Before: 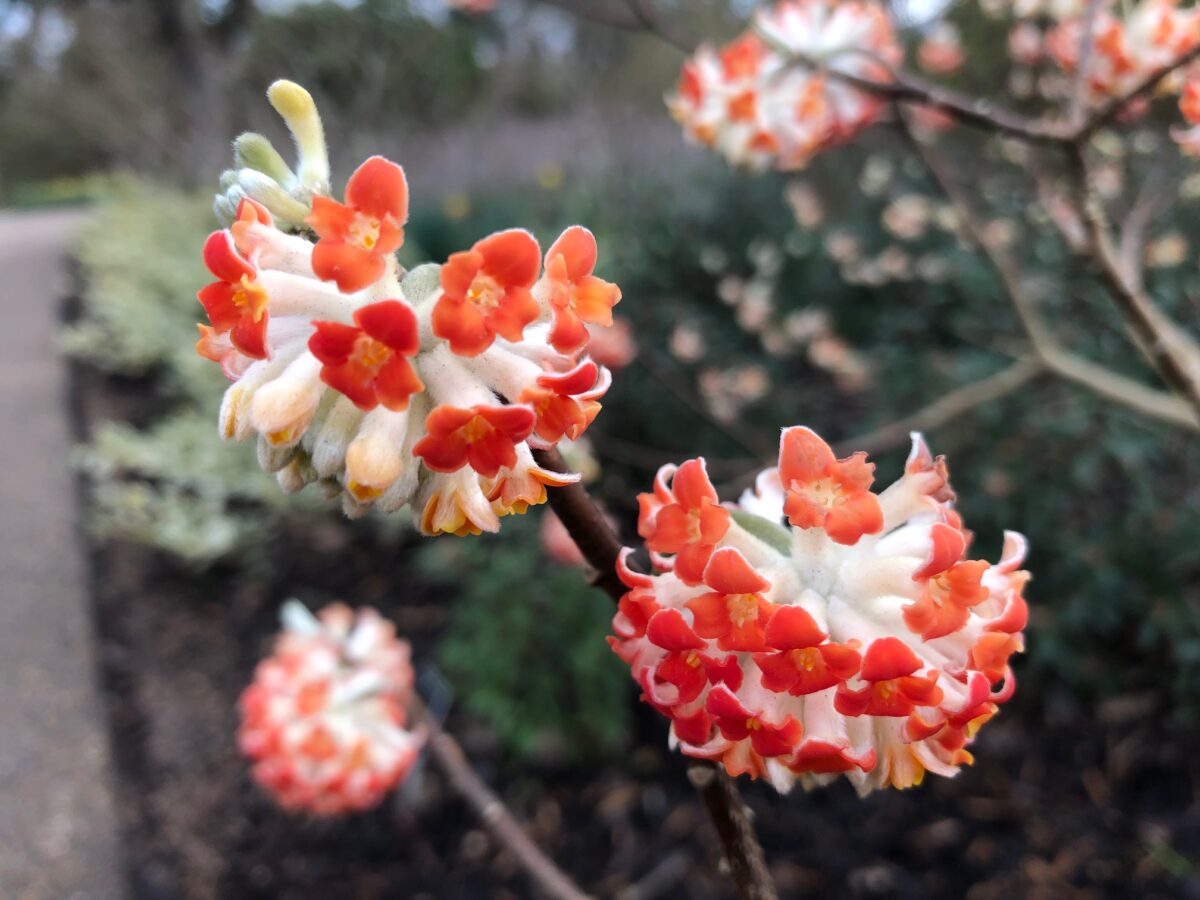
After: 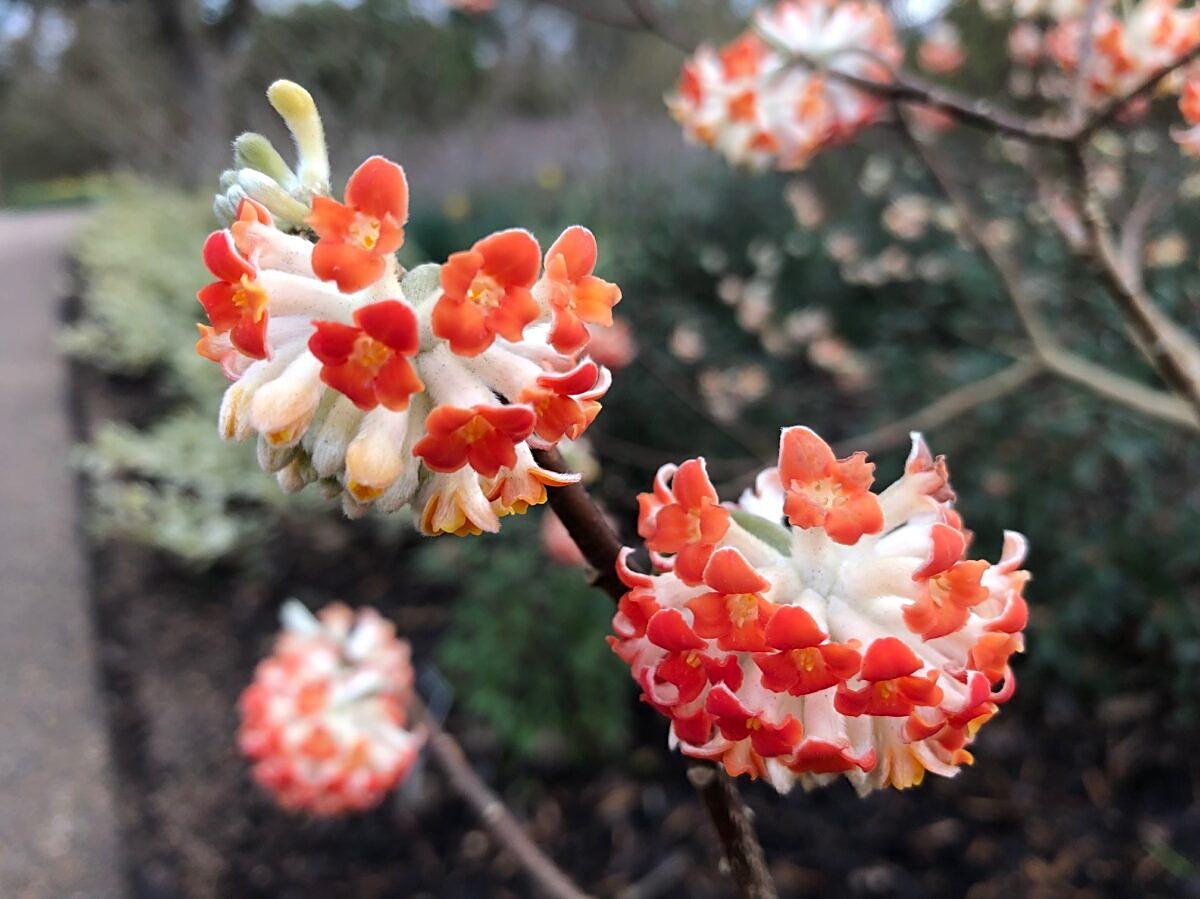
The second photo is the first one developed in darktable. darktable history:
crop: bottom 0.071%
sharpen: on, module defaults
